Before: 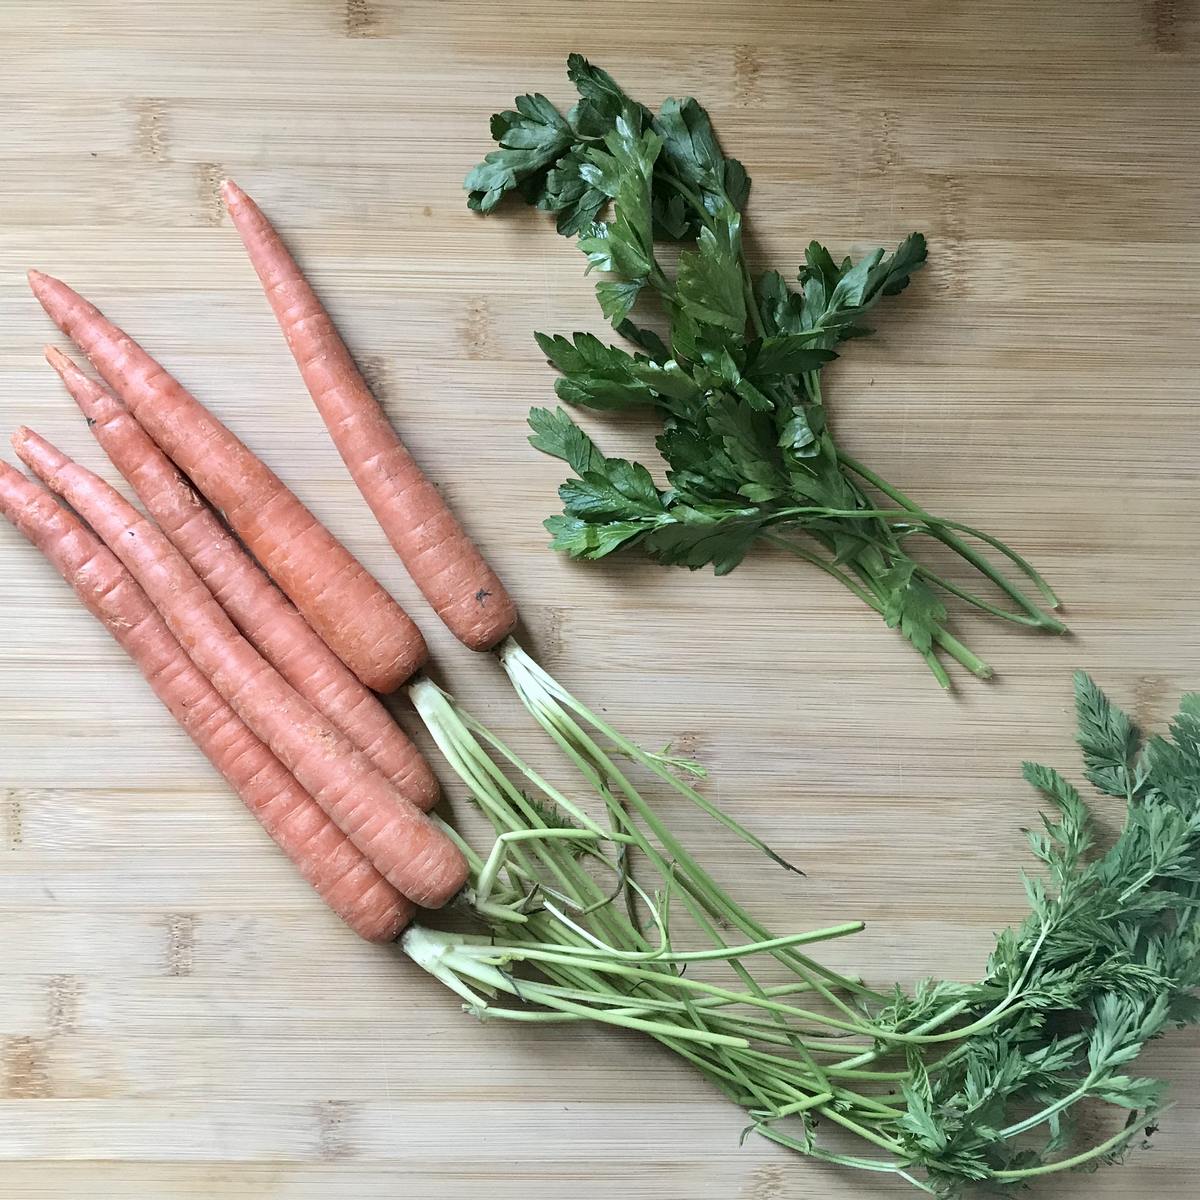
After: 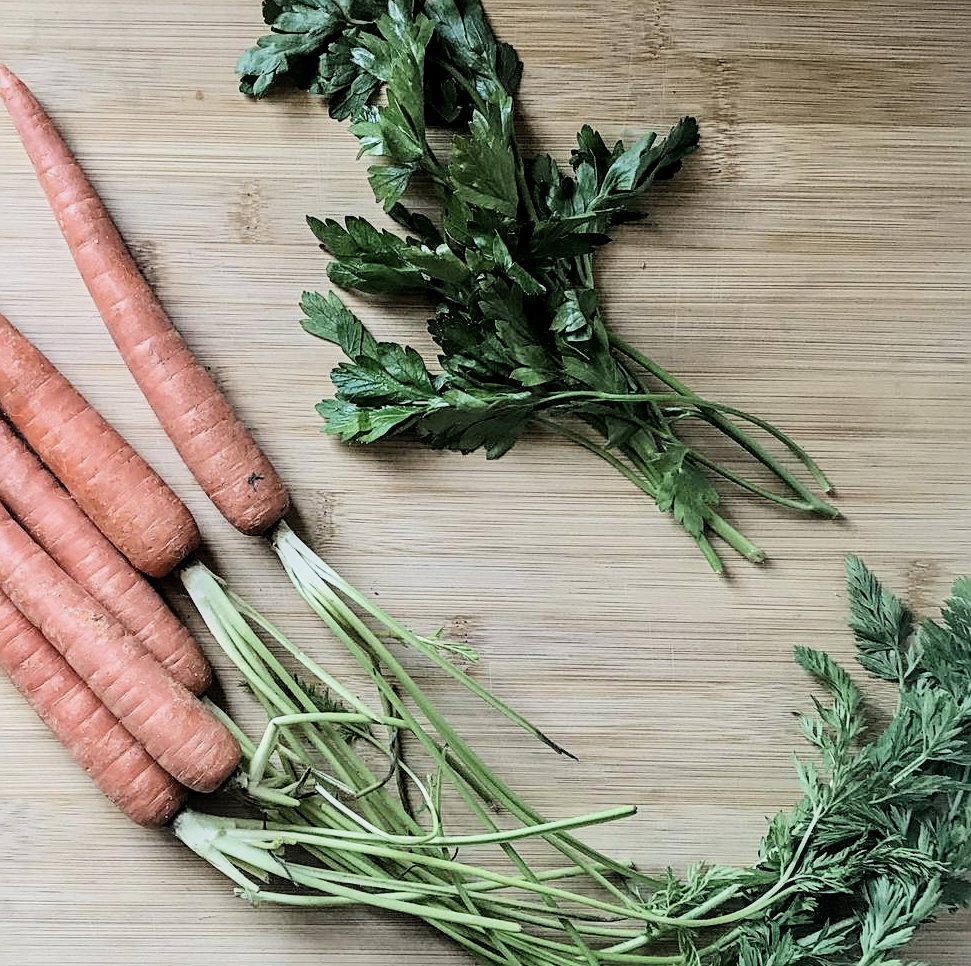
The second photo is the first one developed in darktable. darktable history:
local contrast: on, module defaults
sharpen: on, module defaults
crop: left 19.062%, top 9.703%, right 0.001%, bottom 9.789%
filmic rgb: black relative exposure -8.03 EV, white relative exposure 4 EV, hardness 4.21, contrast 1.363
